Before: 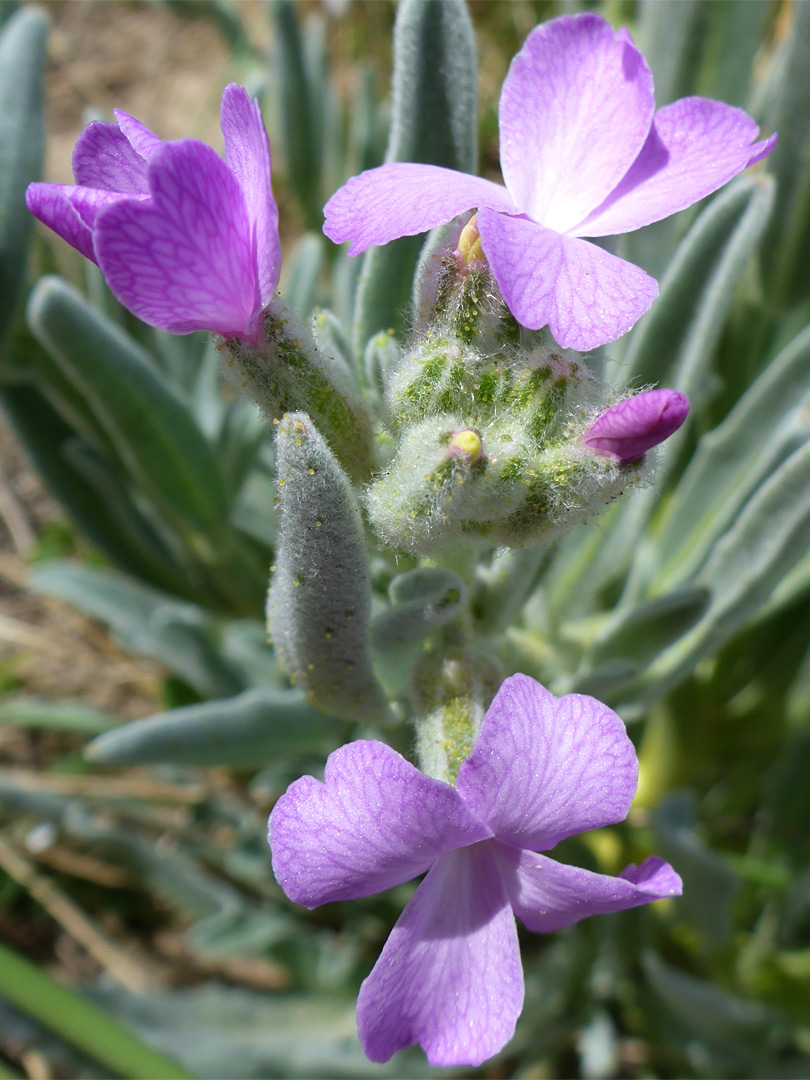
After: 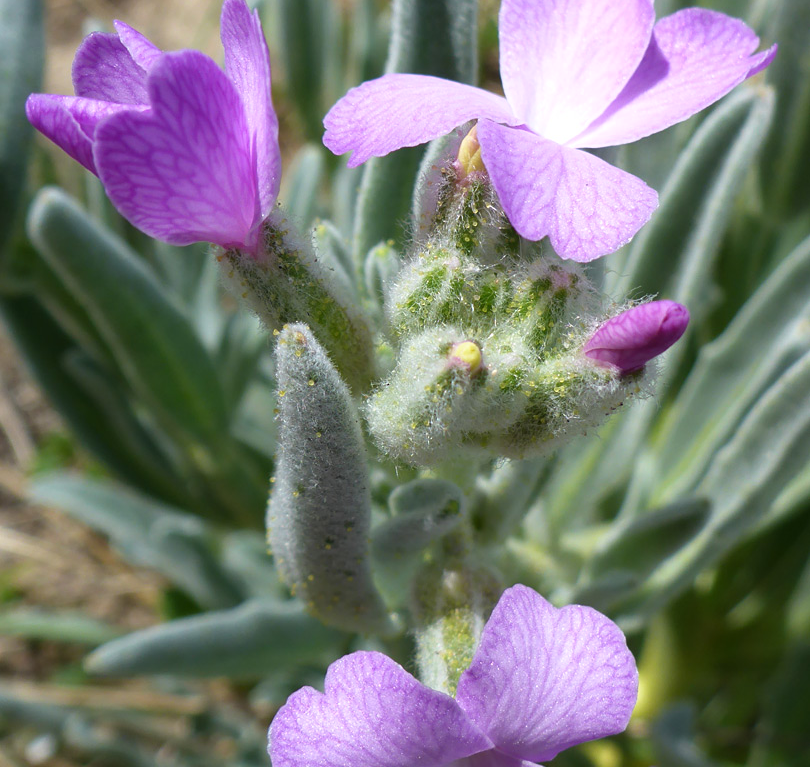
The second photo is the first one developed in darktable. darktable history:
crop and rotate: top 8.27%, bottom 20.684%
shadows and highlights: shadows 0.512, highlights 38.86
